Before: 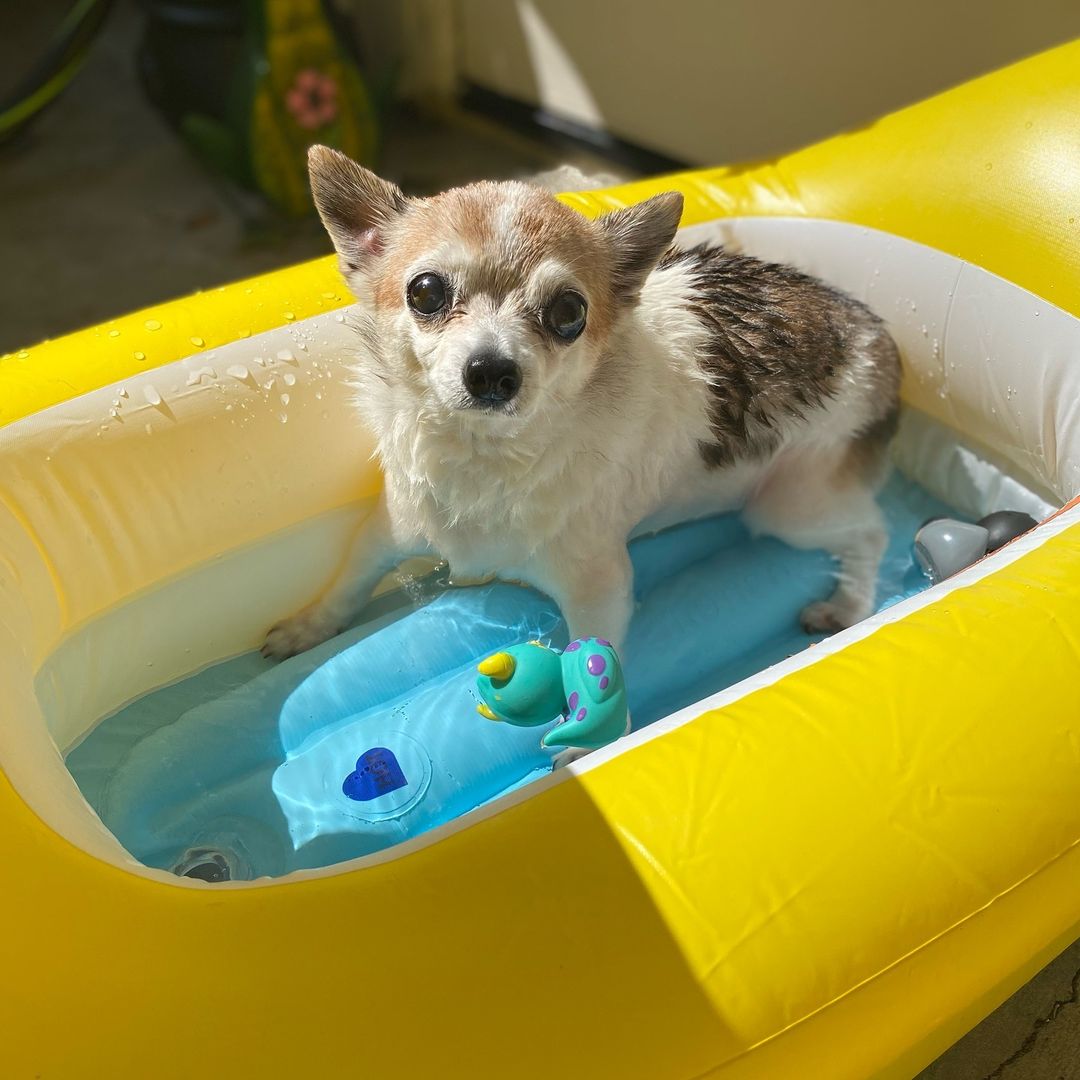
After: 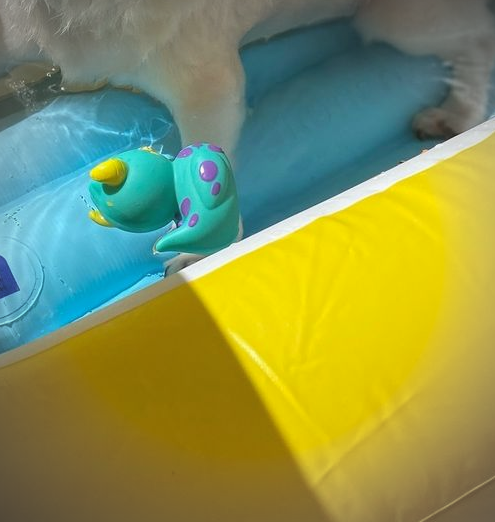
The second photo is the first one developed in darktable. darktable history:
local contrast: mode bilateral grid, contrast 100, coarseness 100, detail 91%, midtone range 0.2
vignetting: fall-off start 74.49%, fall-off radius 65.9%, brightness -0.628, saturation -0.68
crop: left 35.976%, top 45.819%, right 18.162%, bottom 5.807%
